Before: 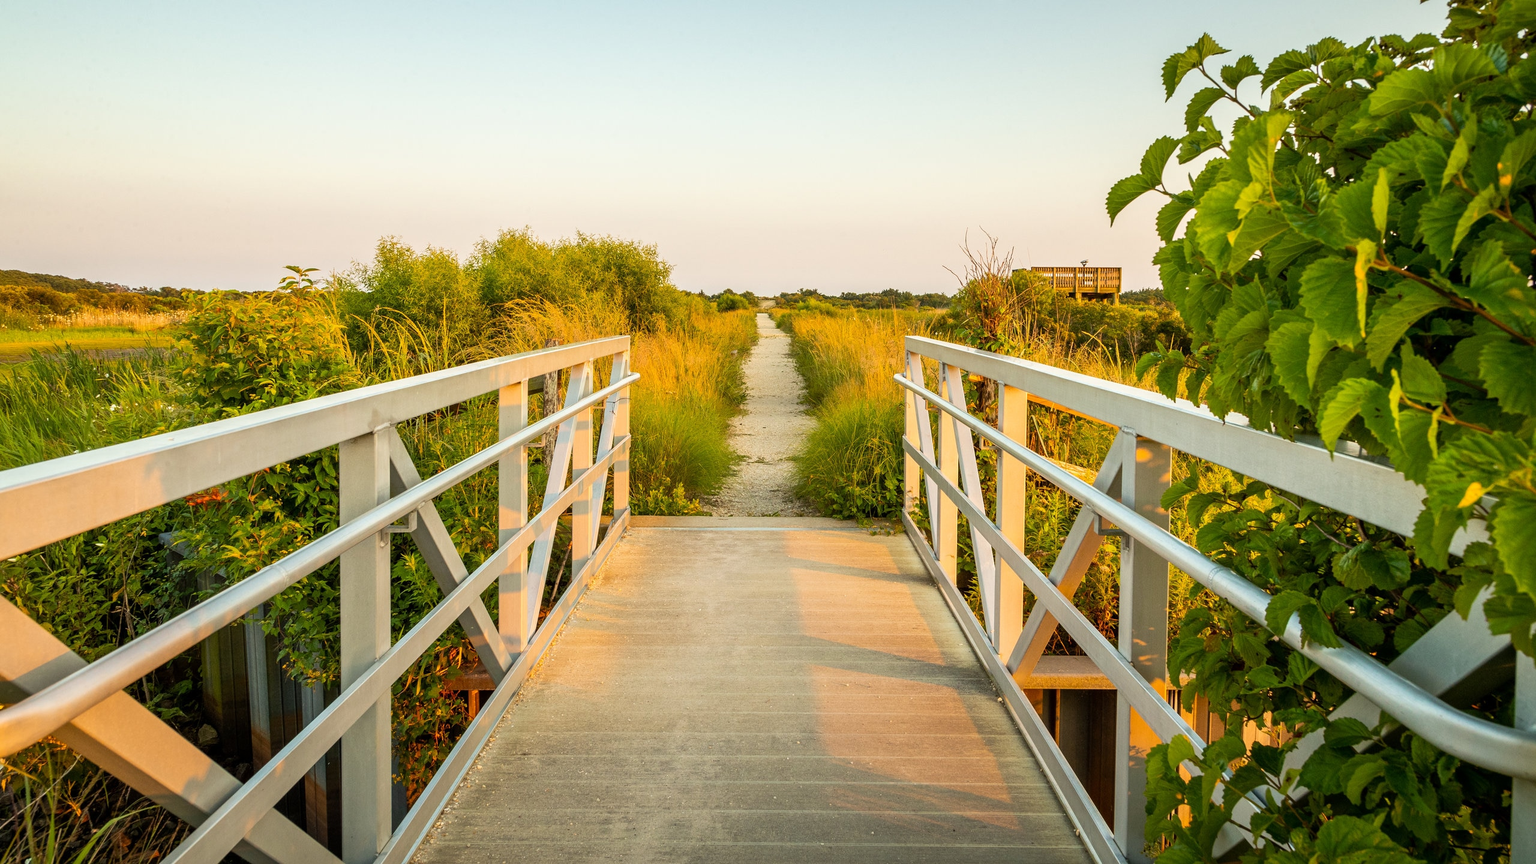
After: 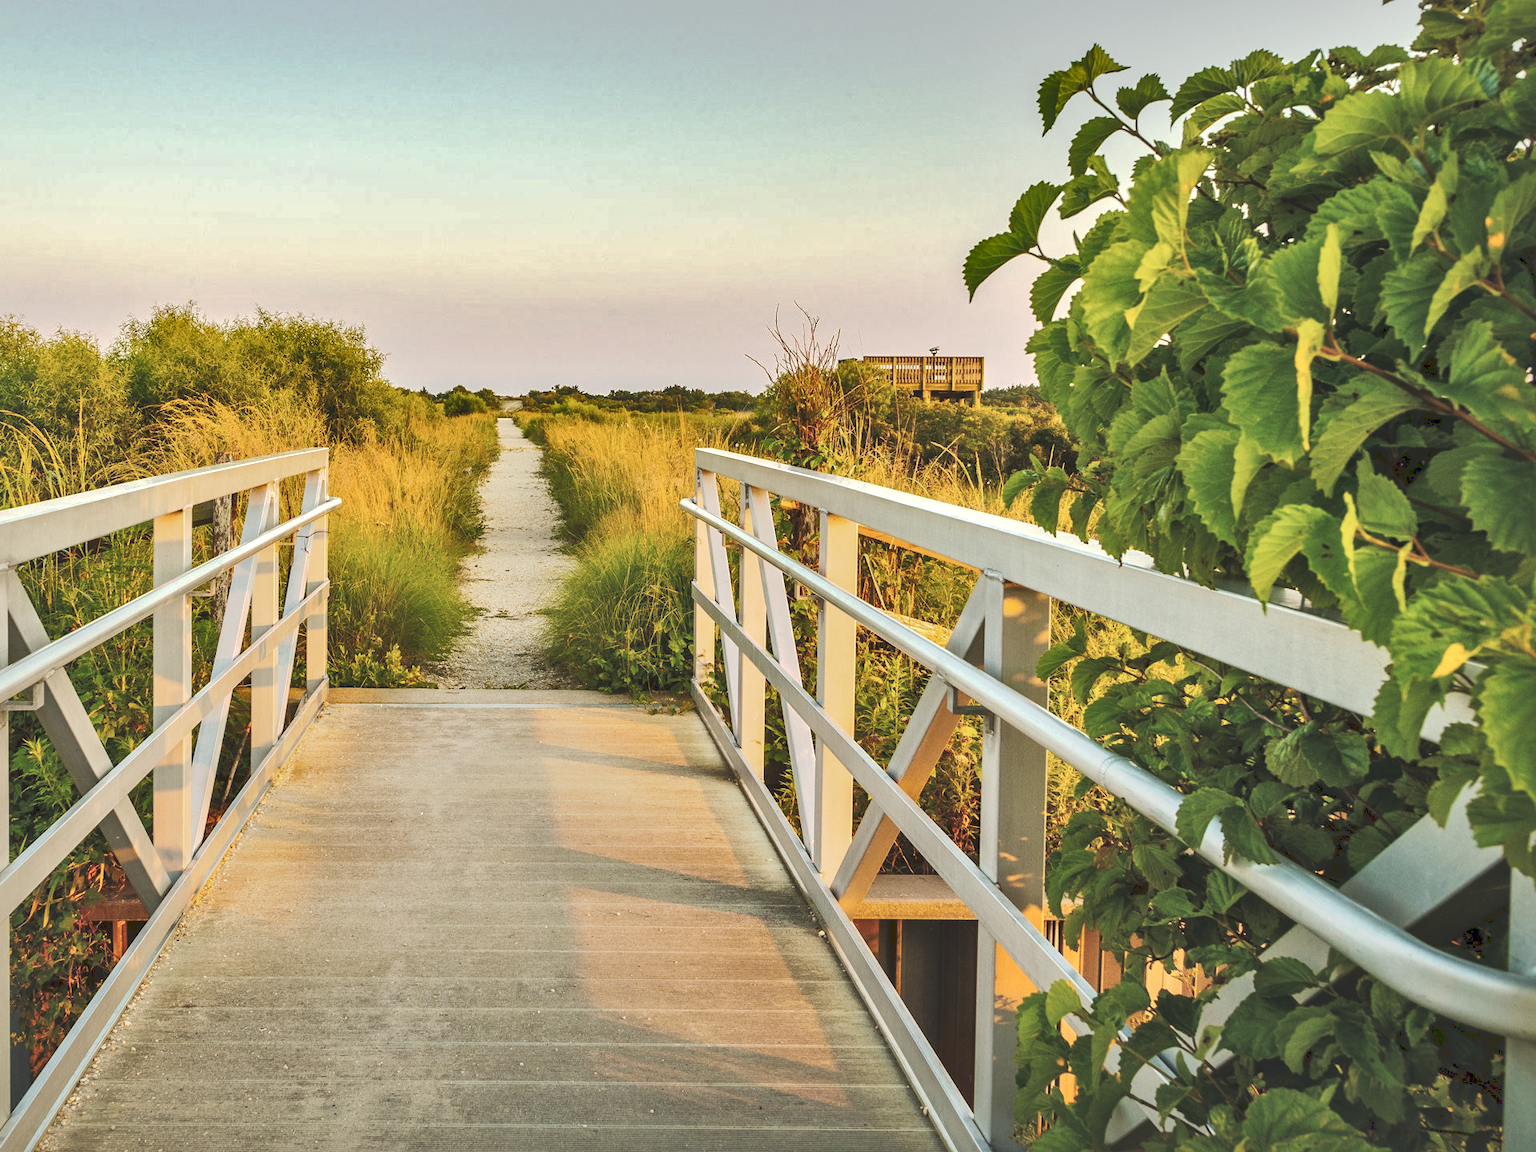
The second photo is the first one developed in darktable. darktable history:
local contrast: mode bilateral grid, contrast 25, coarseness 59, detail 151%, midtone range 0.2
tone curve: curves: ch0 [(0, 0) (0.003, 0.217) (0.011, 0.217) (0.025, 0.229) (0.044, 0.243) (0.069, 0.253) (0.1, 0.265) (0.136, 0.281) (0.177, 0.305) (0.224, 0.331) (0.277, 0.369) (0.335, 0.415) (0.399, 0.472) (0.468, 0.543) (0.543, 0.609) (0.623, 0.676) (0.709, 0.734) (0.801, 0.798) (0.898, 0.849) (1, 1)], preserve colors none
shadows and highlights: shadows 12.25, white point adjustment 1.16, soften with gaussian
crop and rotate: left 25.033%
